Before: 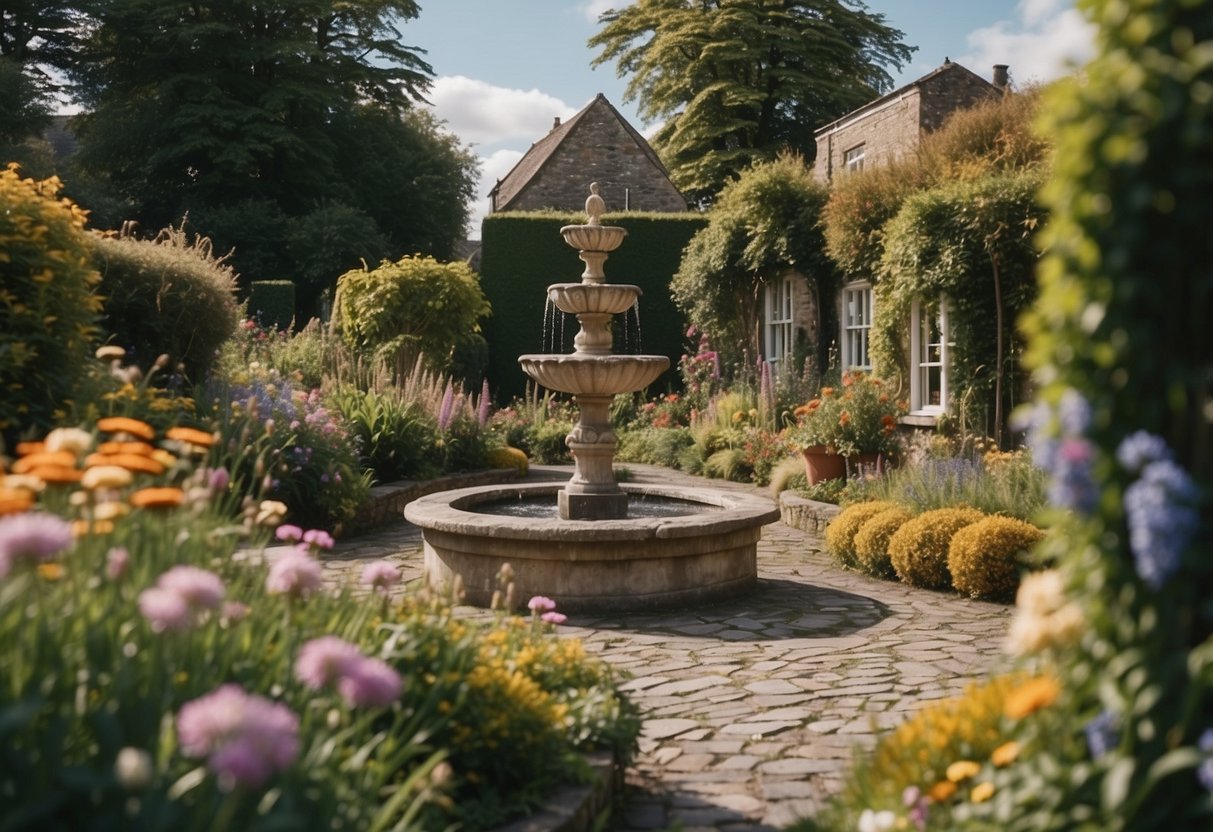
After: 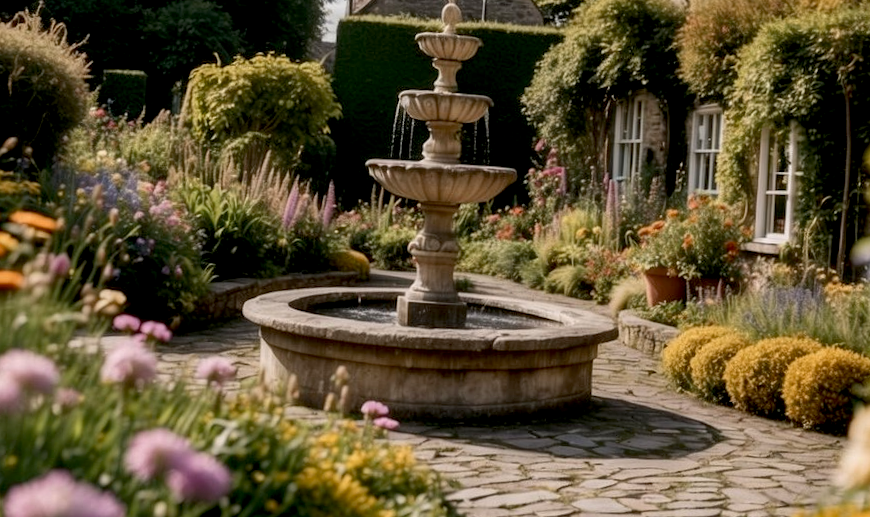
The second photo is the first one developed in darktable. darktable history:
exposure: black level correction 0.012, compensate highlight preservation false
crop and rotate: angle -3.37°, left 9.79%, top 20.73%, right 12.42%, bottom 11.82%
local contrast: on, module defaults
